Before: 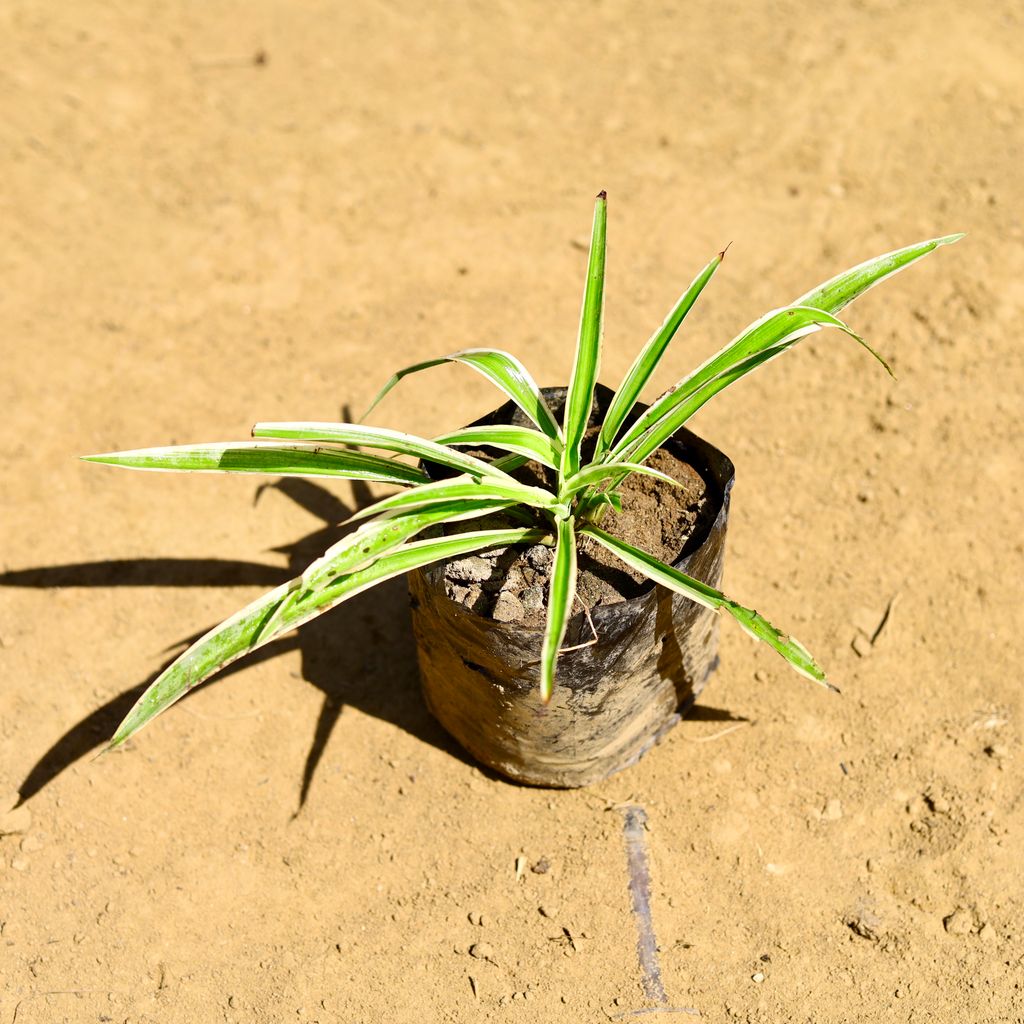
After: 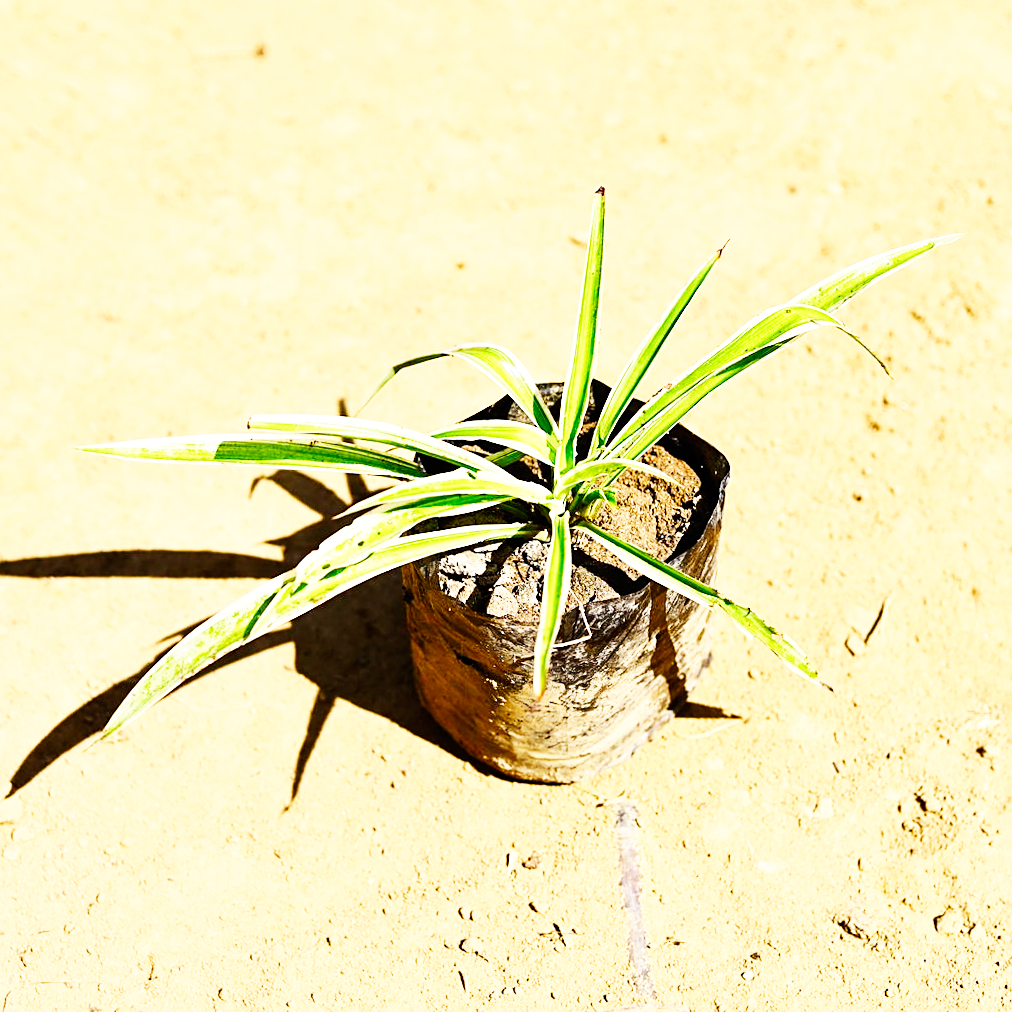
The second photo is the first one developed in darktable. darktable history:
base curve: curves: ch0 [(0, 0) (0.007, 0.004) (0.027, 0.03) (0.046, 0.07) (0.207, 0.54) (0.442, 0.872) (0.673, 0.972) (1, 1)], preserve colors none
crop and rotate: angle -0.629°
sharpen: on, module defaults
